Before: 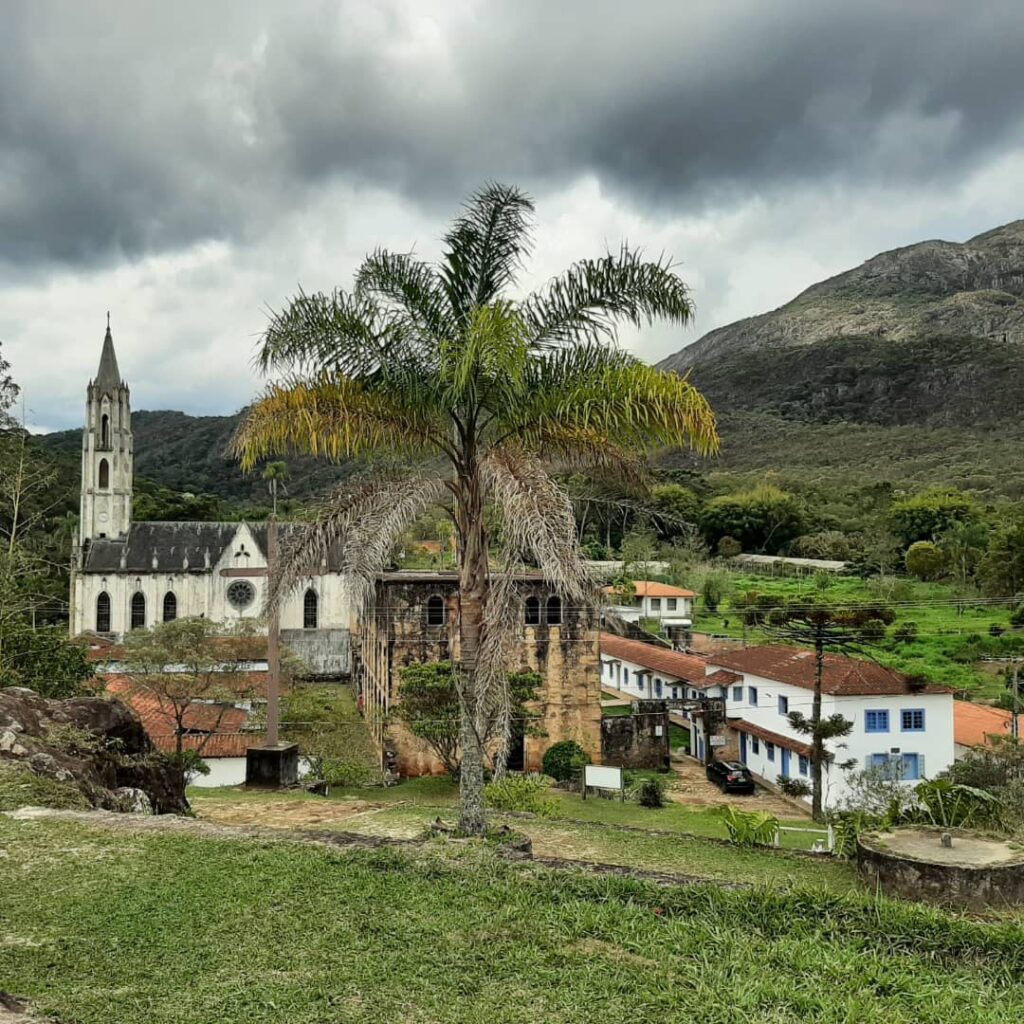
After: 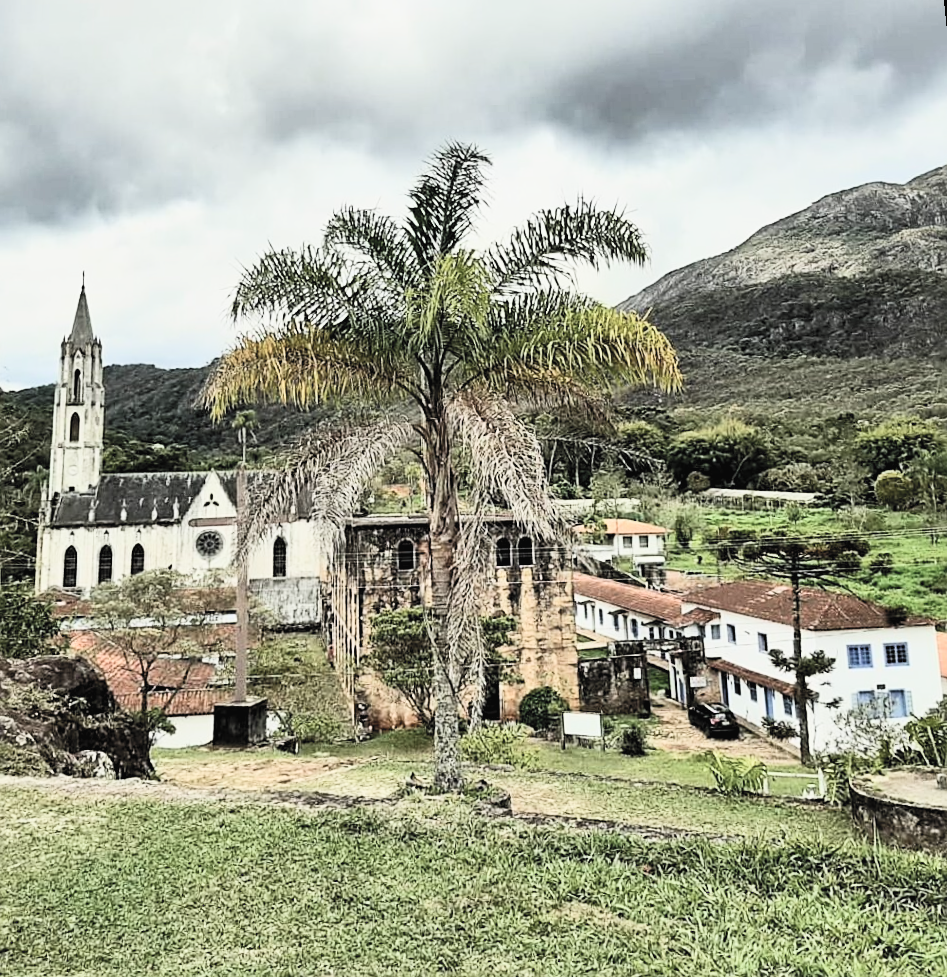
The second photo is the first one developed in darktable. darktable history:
contrast brightness saturation: contrast 0.43, brightness 0.56, saturation -0.19
filmic rgb: black relative exposure -7.65 EV, white relative exposure 4.56 EV, hardness 3.61
sharpen: on, module defaults
rotate and perspective: rotation -1.68°, lens shift (vertical) -0.146, crop left 0.049, crop right 0.912, crop top 0.032, crop bottom 0.96
